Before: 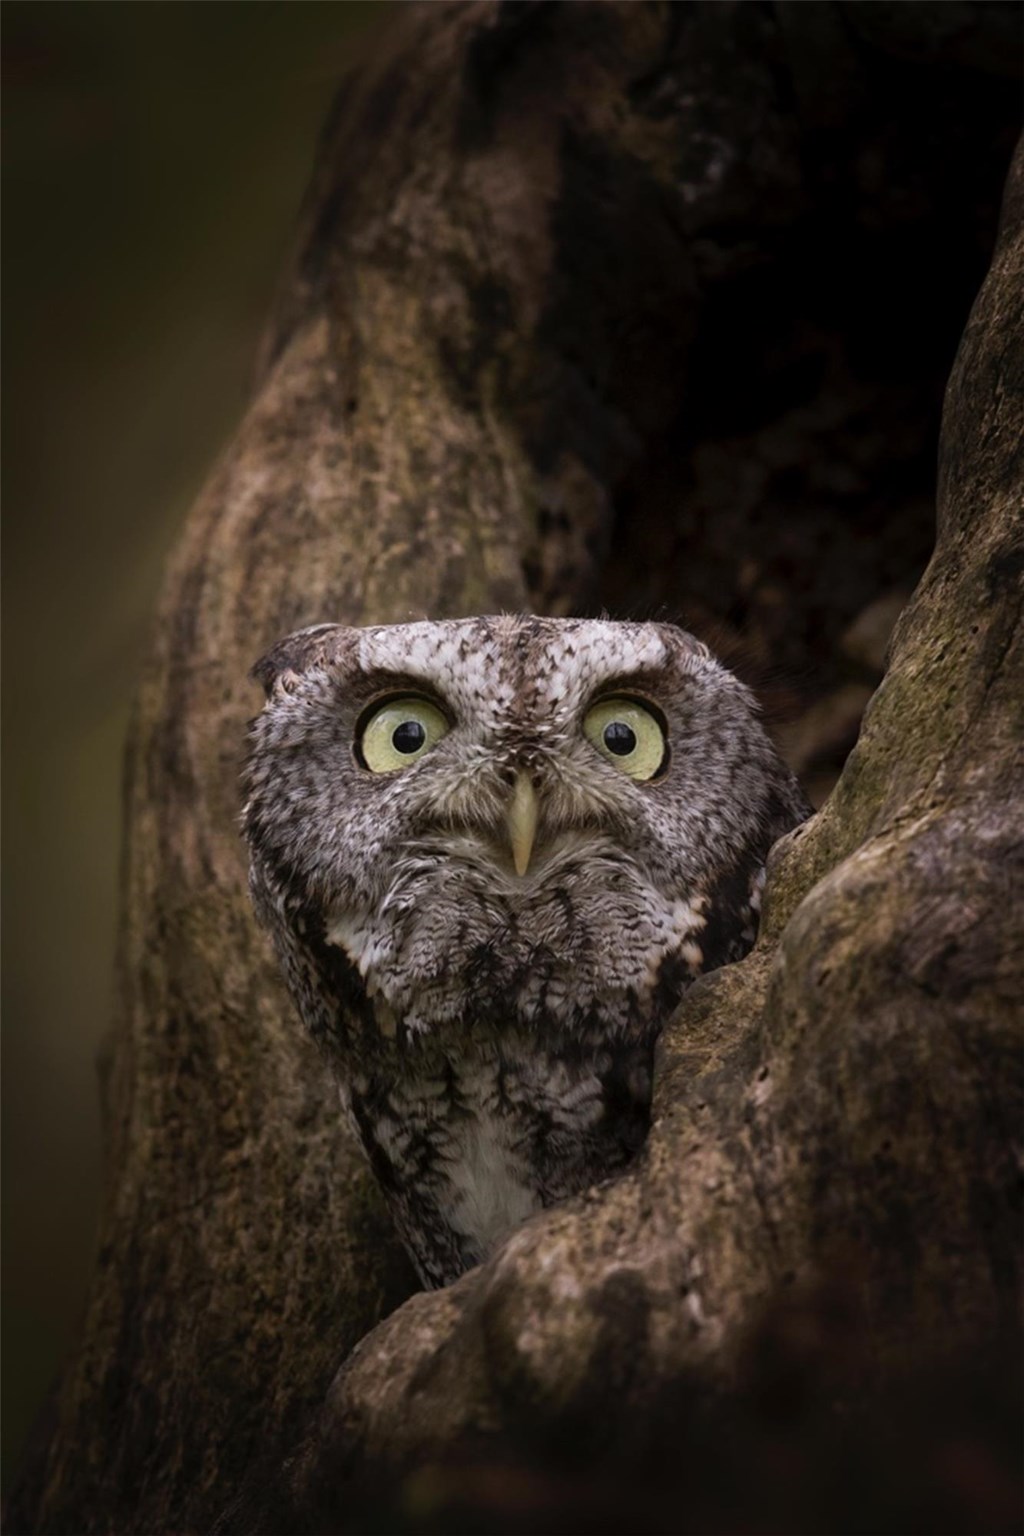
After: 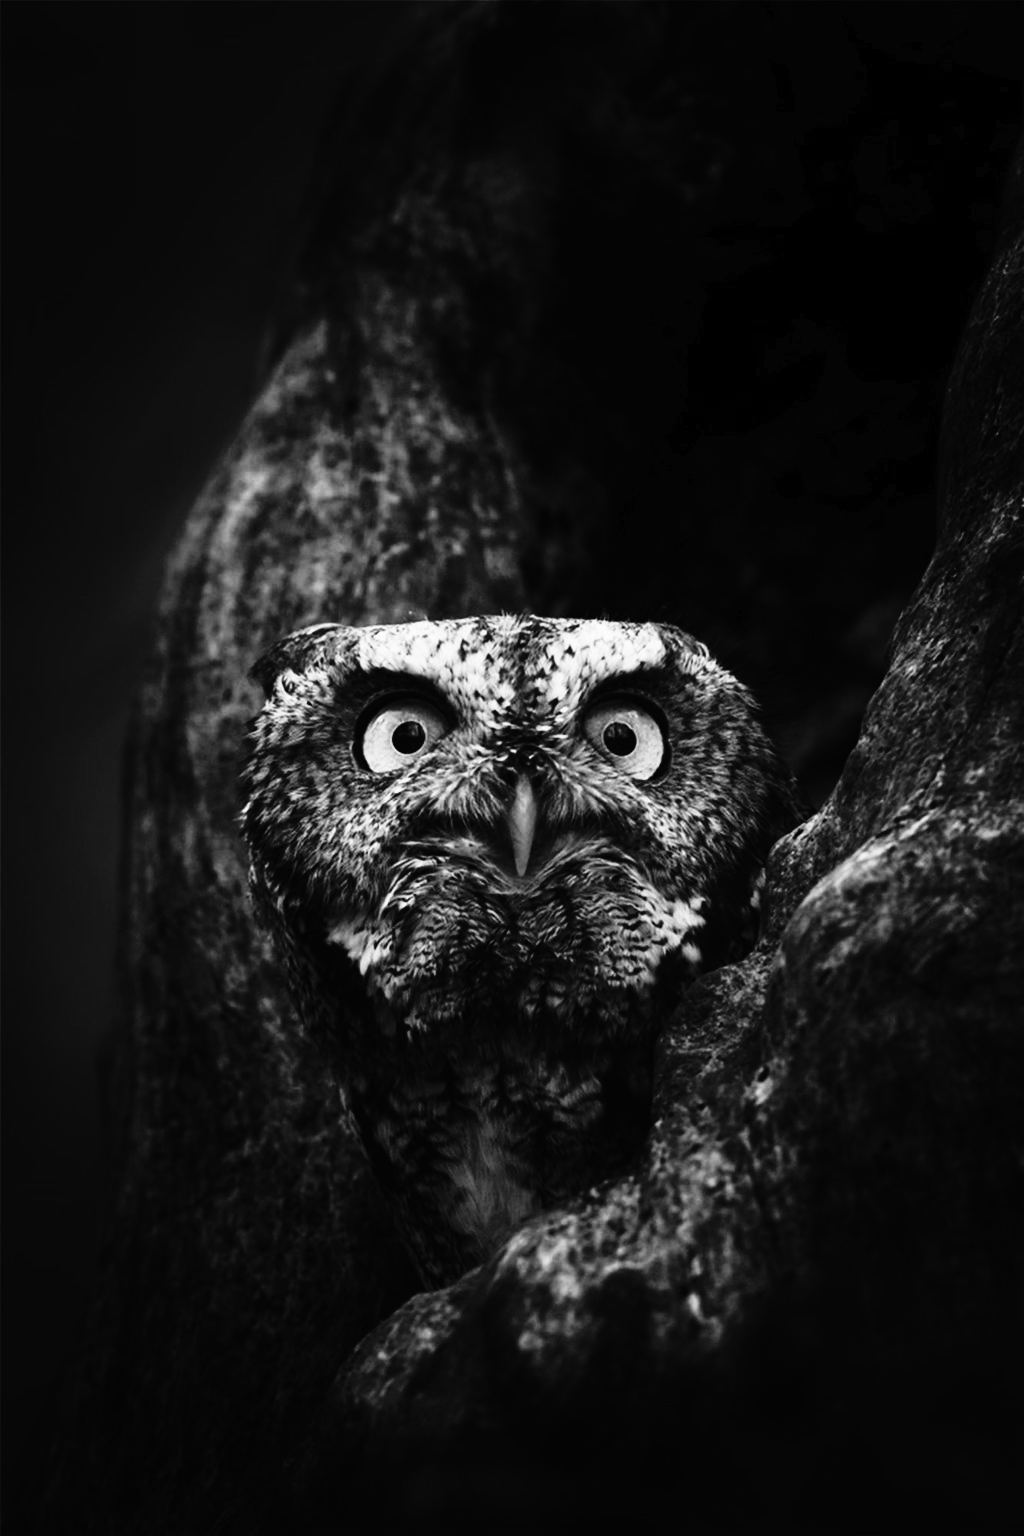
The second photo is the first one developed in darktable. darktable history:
color balance rgb: perceptual saturation grading › global saturation 20%, global vibrance 20%
monochrome: a 32, b 64, size 2.3, highlights 1
tone curve: curves: ch0 [(0, 0) (0.003, 0.01) (0.011, 0.01) (0.025, 0.011) (0.044, 0.014) (0.069, 0.018) (0.1, 0.022) (0.136, 0.026) (0.177, 0.035) (0.224, 0.051) (0.277, 0.085) (0.335, 0.158) (0.399, 0.299) (0.468, 0.457) (0.543, 0.634) (0.623, 0.801) (0.709, 0.904) (0.801, 0.963) (0.898, 0.986) (1, 1)], preserve colors none
